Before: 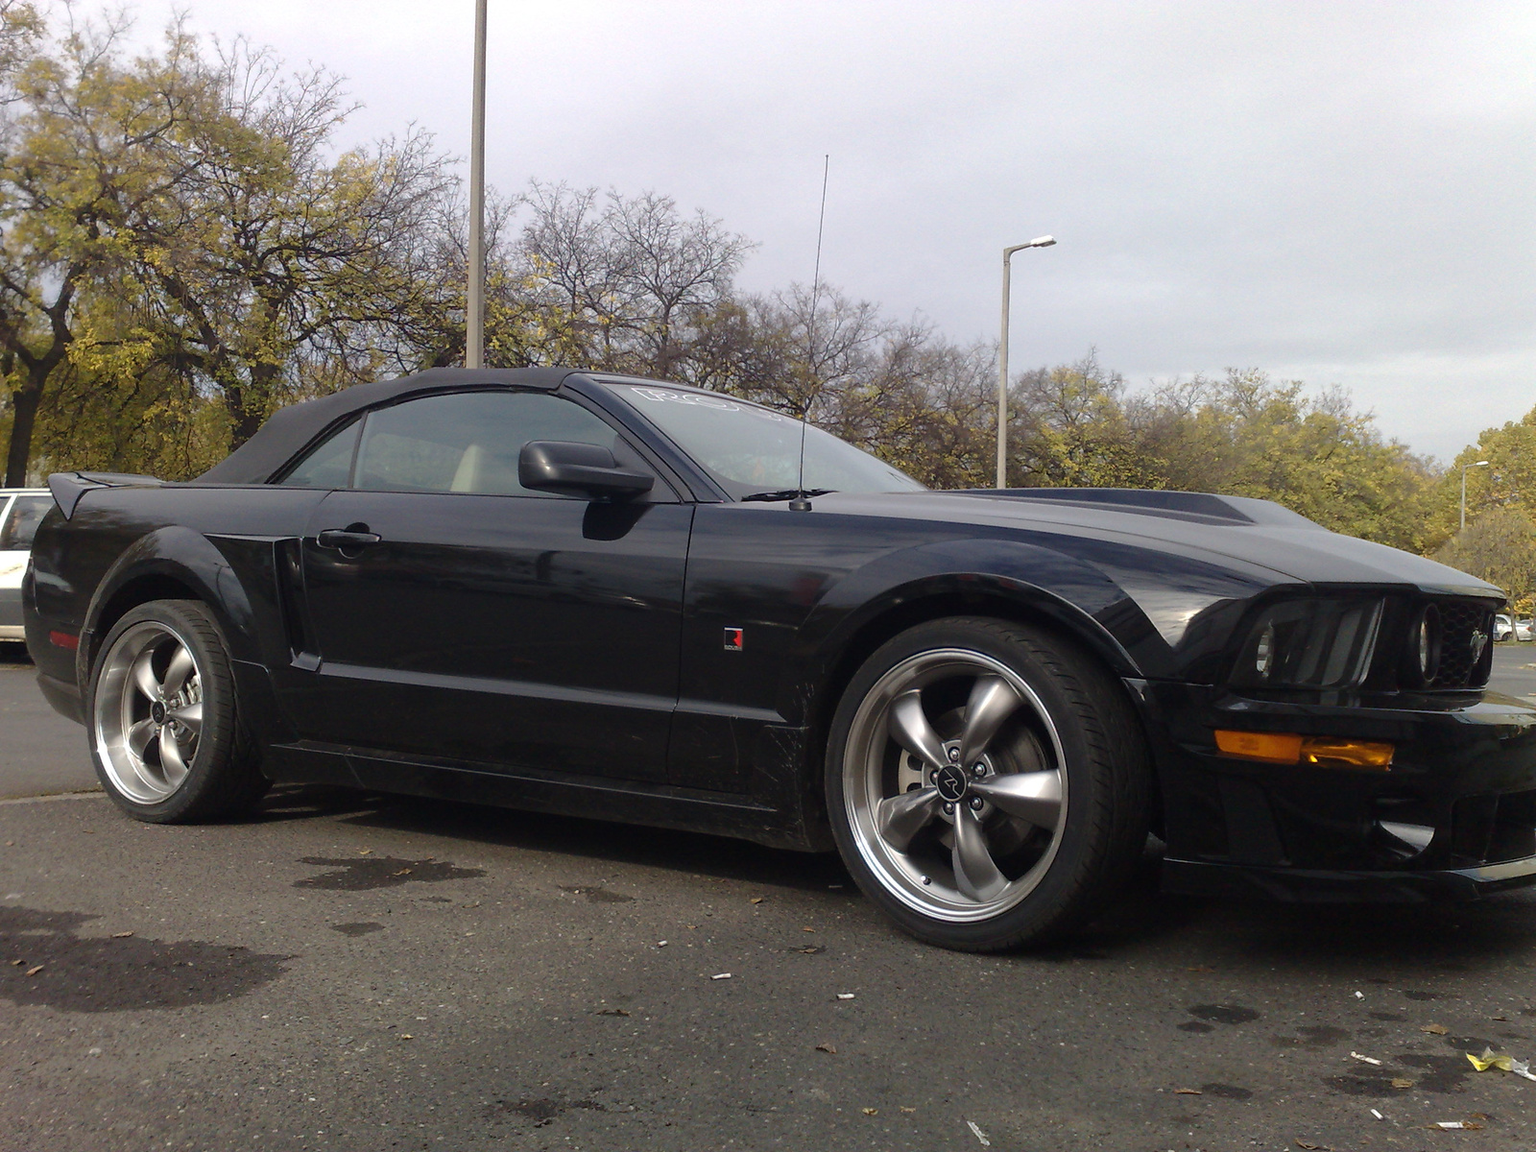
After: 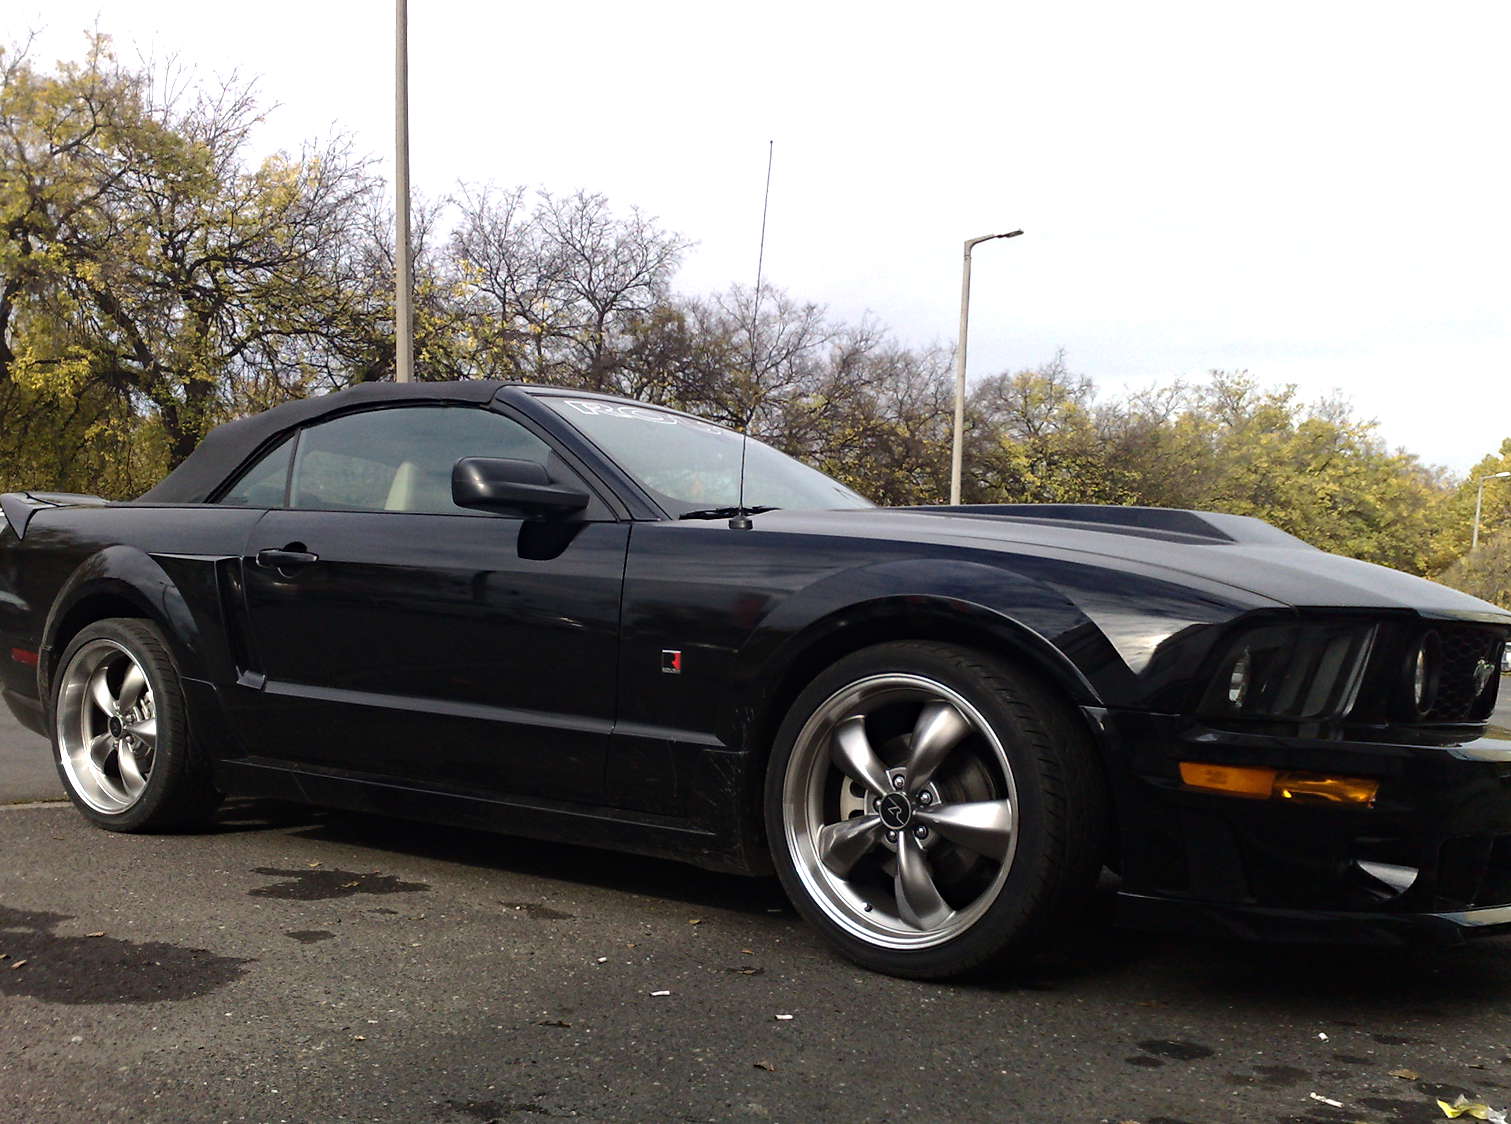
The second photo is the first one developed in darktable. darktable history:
haze removal: compatibility mode true, adaptive false
tone equalizer: -8 EV -0.75 EV, -7 EV -0.7 EV, -6 EV -0.6 EV, -5 EV -0.4 EV, -3 EV 0.4 EV, -2 EV 0.6 EV, -1 EV 0.7 EV, +0 EV 0.75 EV, edges refinement/feathering 500, mask exposure compensation -1.57 EV, preserve details no
rotate and perspective: rotation 0.062°, lens shift (vertical) 0.115, lens shift (horizontal) -0.133, crop left 0.047, crop right 0.94, crop top 0.061, crop bottom 0.94
